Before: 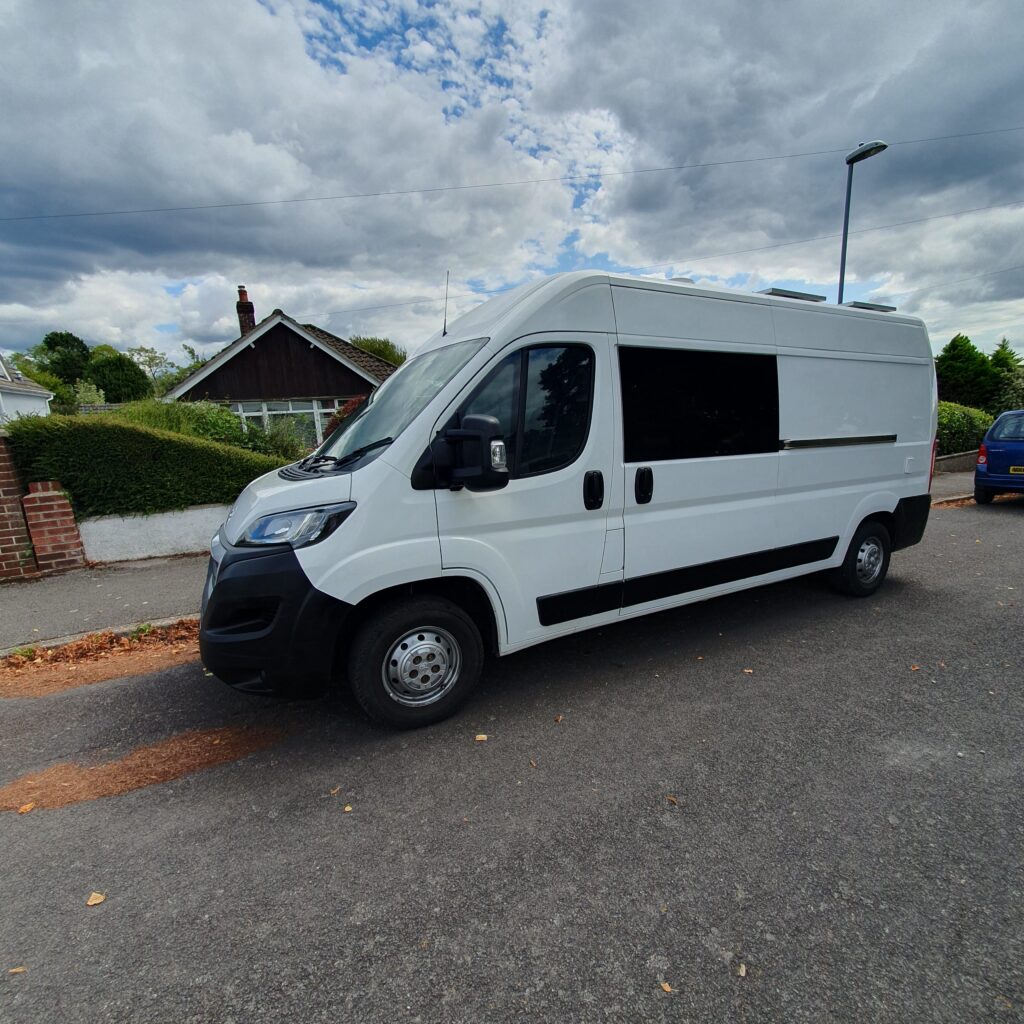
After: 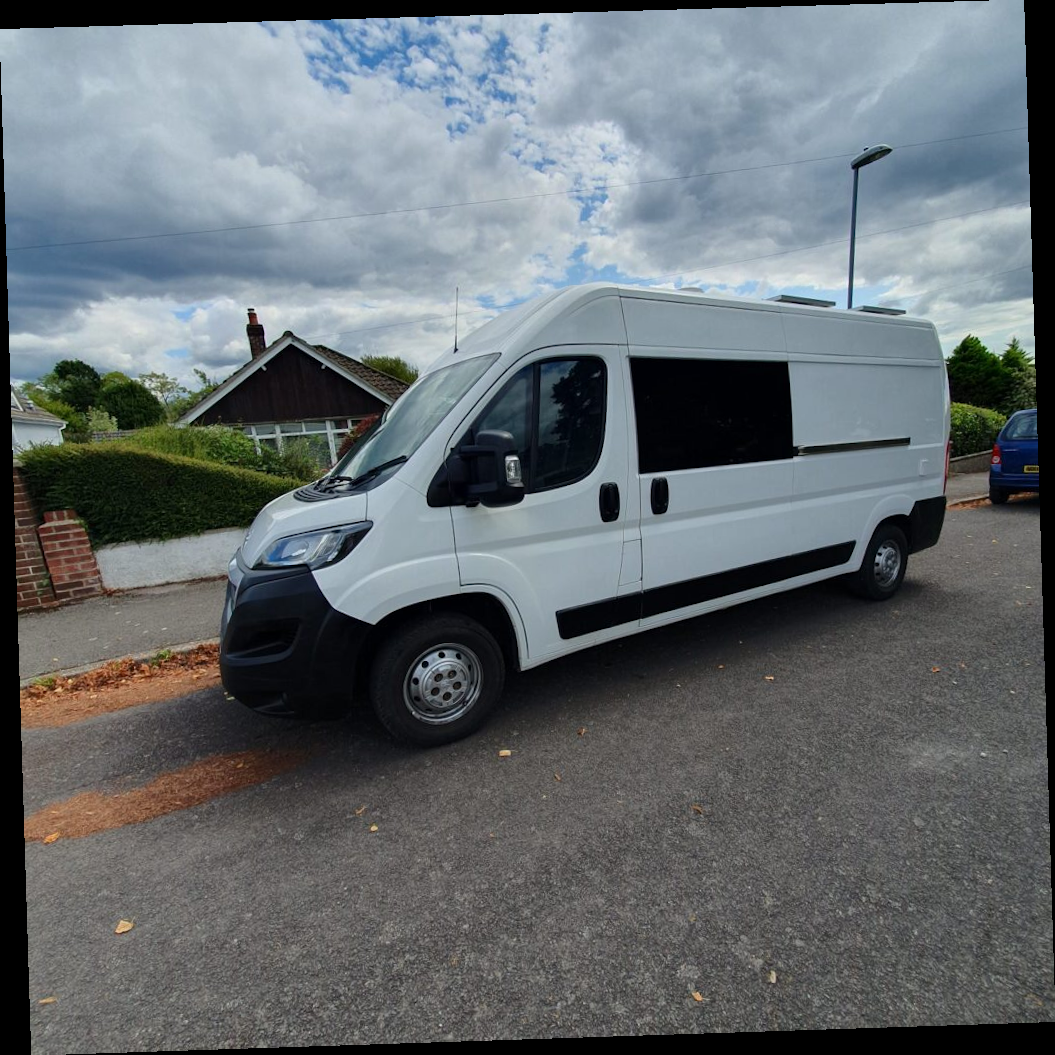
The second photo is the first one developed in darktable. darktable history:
tone equalizer: on, module defaults
rotate and perspective: rotation -1.77°, lens shift (horizontal) 0.004, automatic cropping off
